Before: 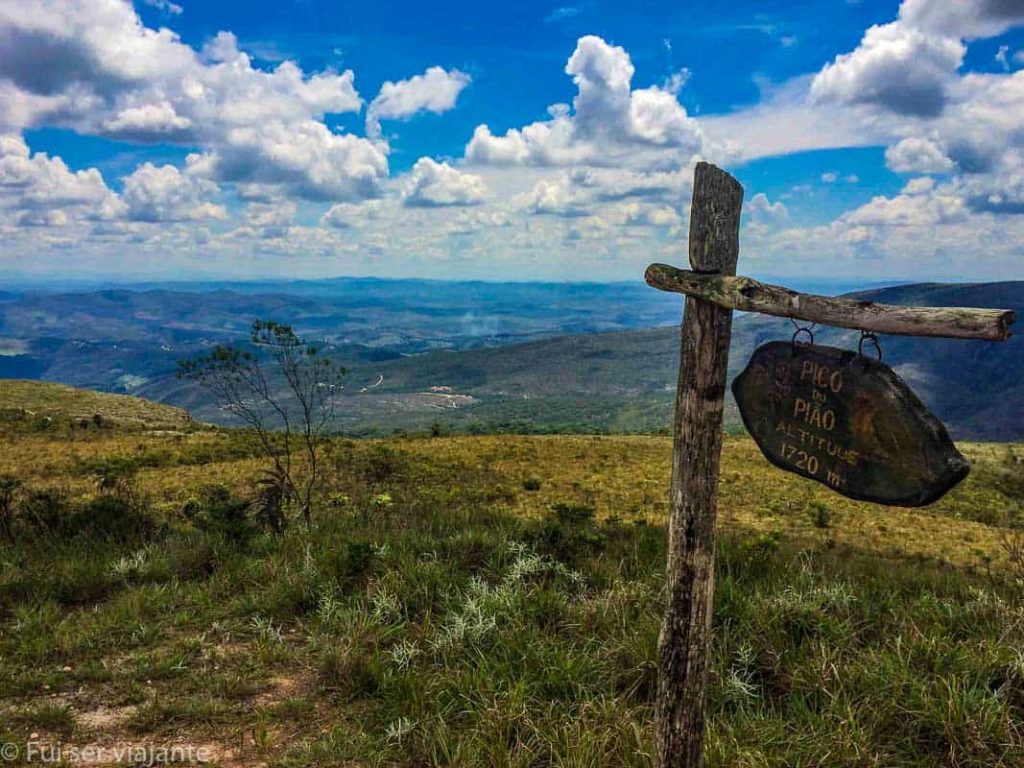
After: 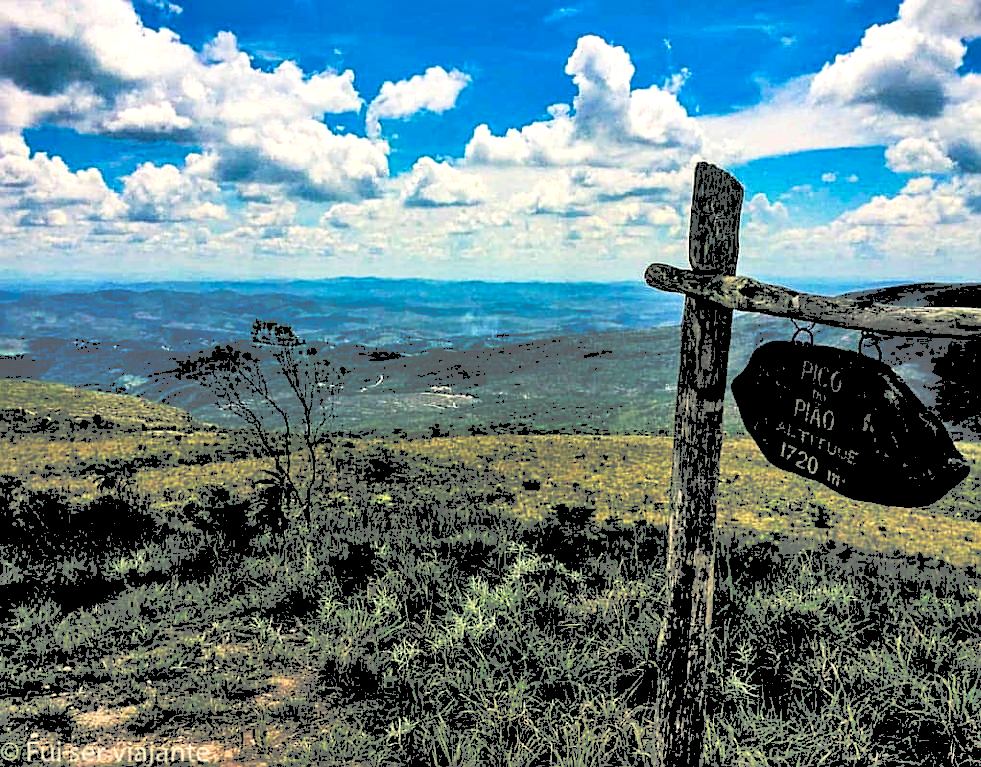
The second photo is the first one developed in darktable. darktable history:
color balance: lift [1.005, 0.99, 1.007, 1.01], gamma [1, 0.979, 1.011, 1.021], gain [0.923, 1.098, 1.025, 0.902], input saturation 90.45%, contrast 7.73%, output saturation 105.91%
crop: right 4.126%, bottom 0.031%
sharpen: on, module defaults
levels: black 3.83%, white 90.64%, levels [0.044, 0.416, 0.908]
shadows and highlights: soften with gaussian
rgb levels: levels [[0.034, 0.472, 0.904], [0, 0.5, 1], [0, 0.5, 1]]
tone curve: curves: ch0 [(0, 0) (0.003, 0.273) (0.011, 0.276) (0.025, 0.276) (0.044, 0.28) (0.069, 0.283) (0.1, 0.288) (0.136, 0.293) (0.177, 0.302) (0.224, 0.321) (0.277, 0.349) (0.335, 0.393) (0.399, 0.448) (0.468, 0.51) (0.543, 0.589) (0.623, 0.677) (0.709, 0.761) (0.801, 0.839) (0.898, 0.909) (1, 1)], preserve colors none
